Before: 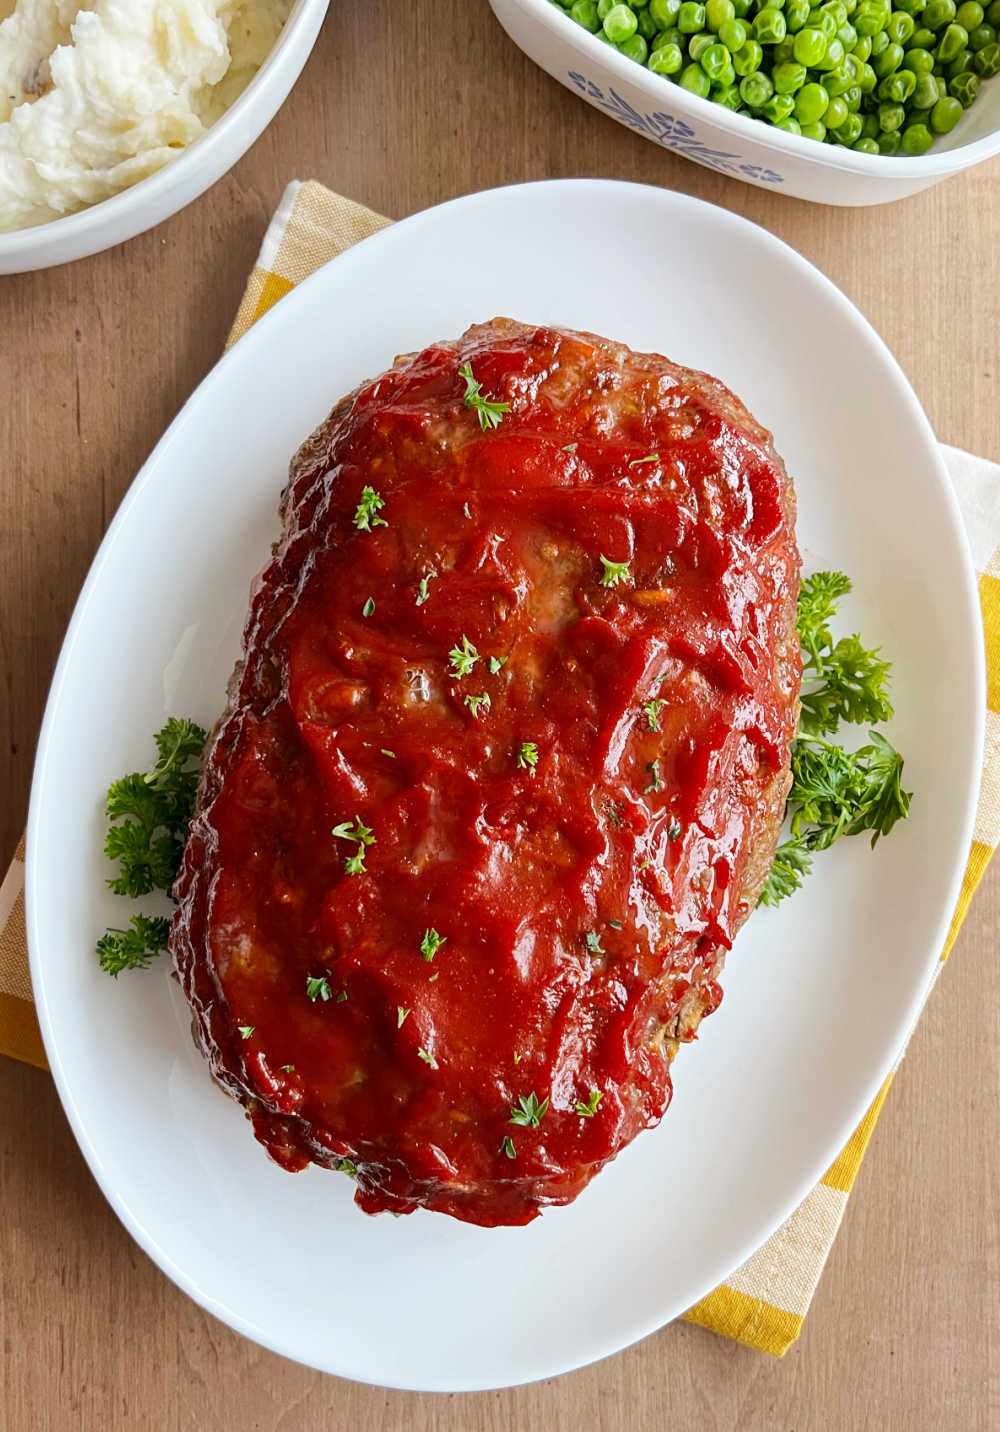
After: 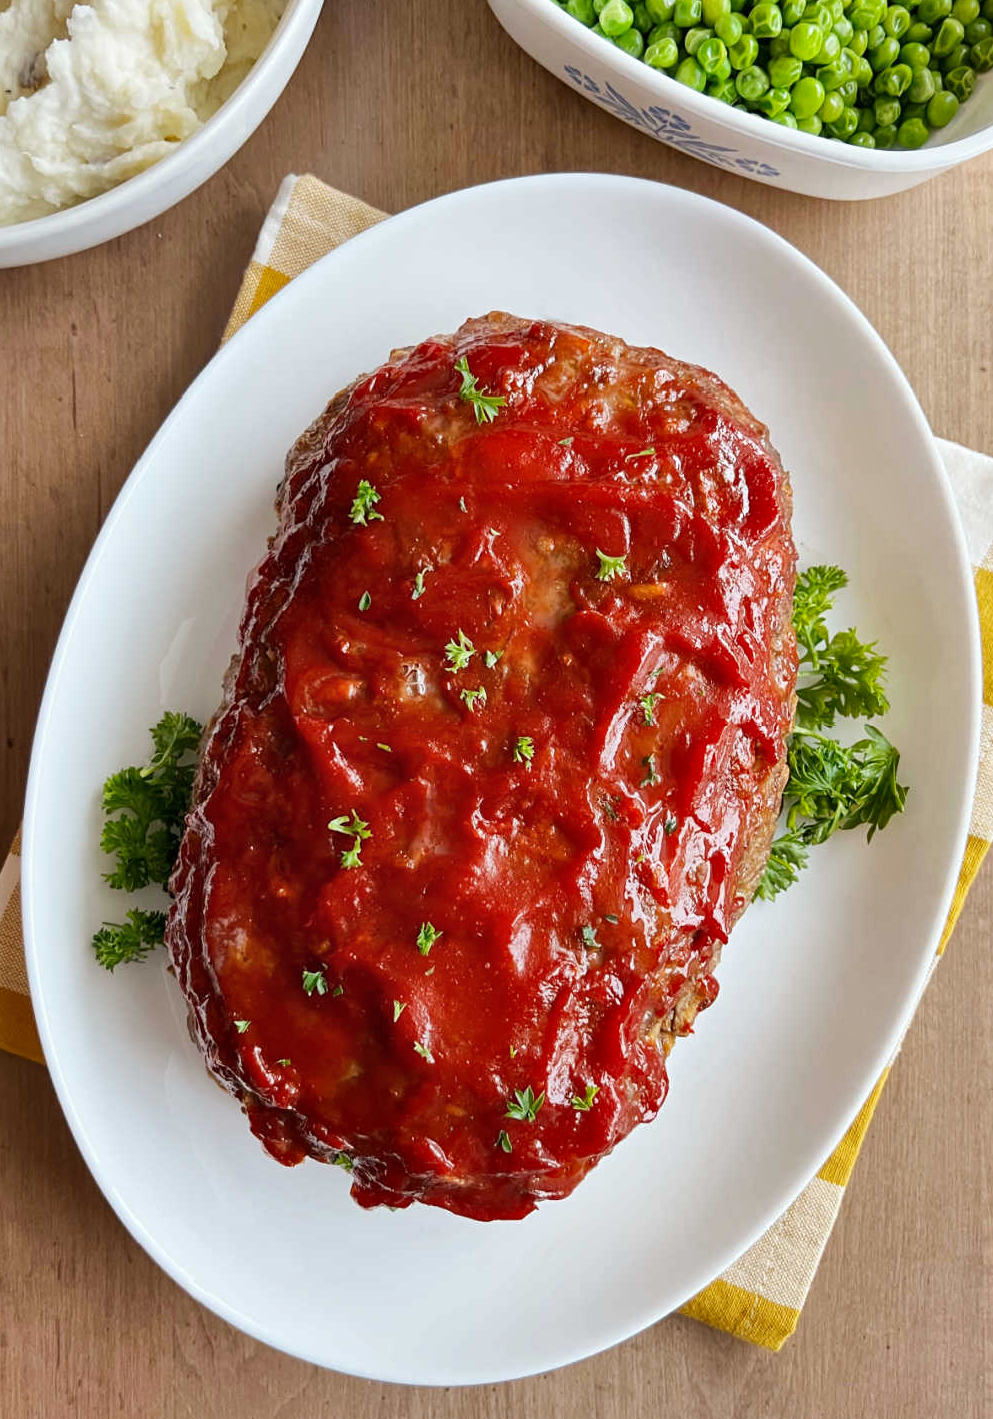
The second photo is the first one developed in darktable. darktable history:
tone equalizer: on, module defaults
crop: left 0.434%, top 0.485%, right 0.244%, bottom 0.386%
shadows and highlights: highlights color adjustment 0%, low approximation 0.01, soften with gaussian
